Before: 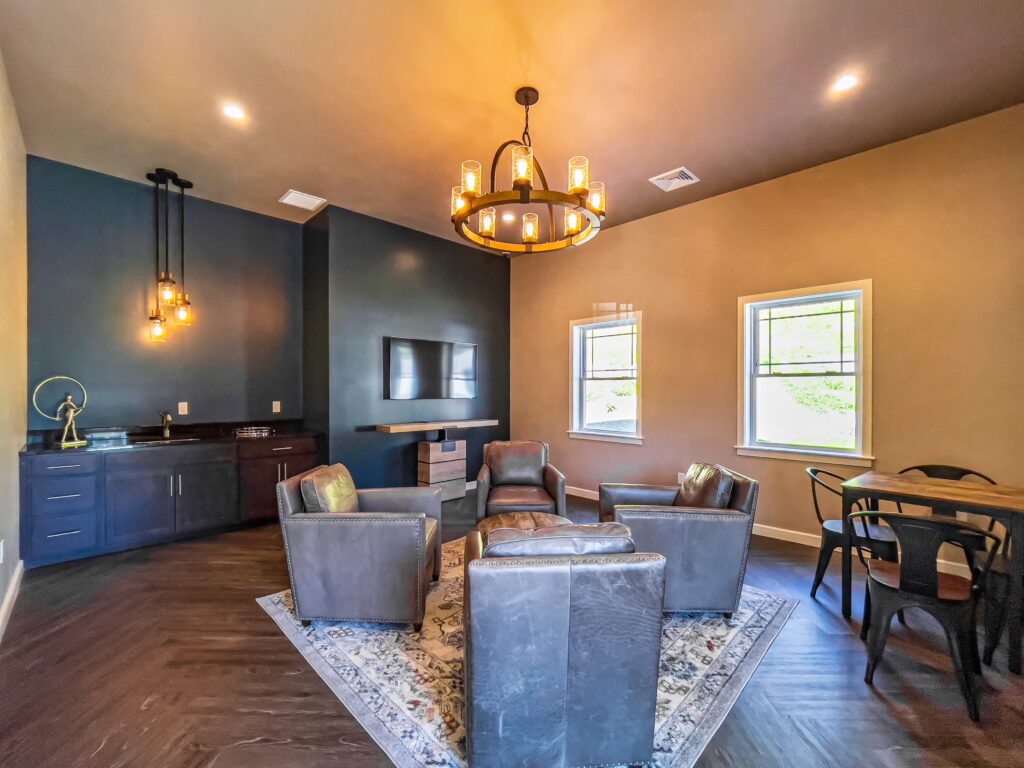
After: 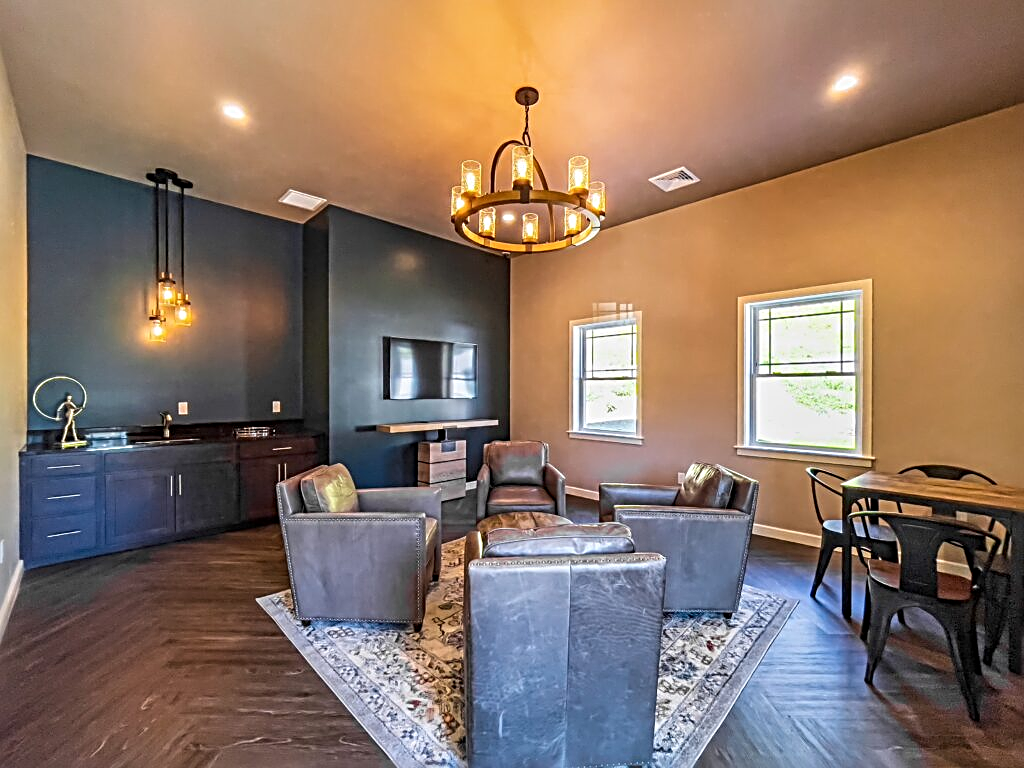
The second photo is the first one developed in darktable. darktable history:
sharpen: radius 3.004, amount 0.761
